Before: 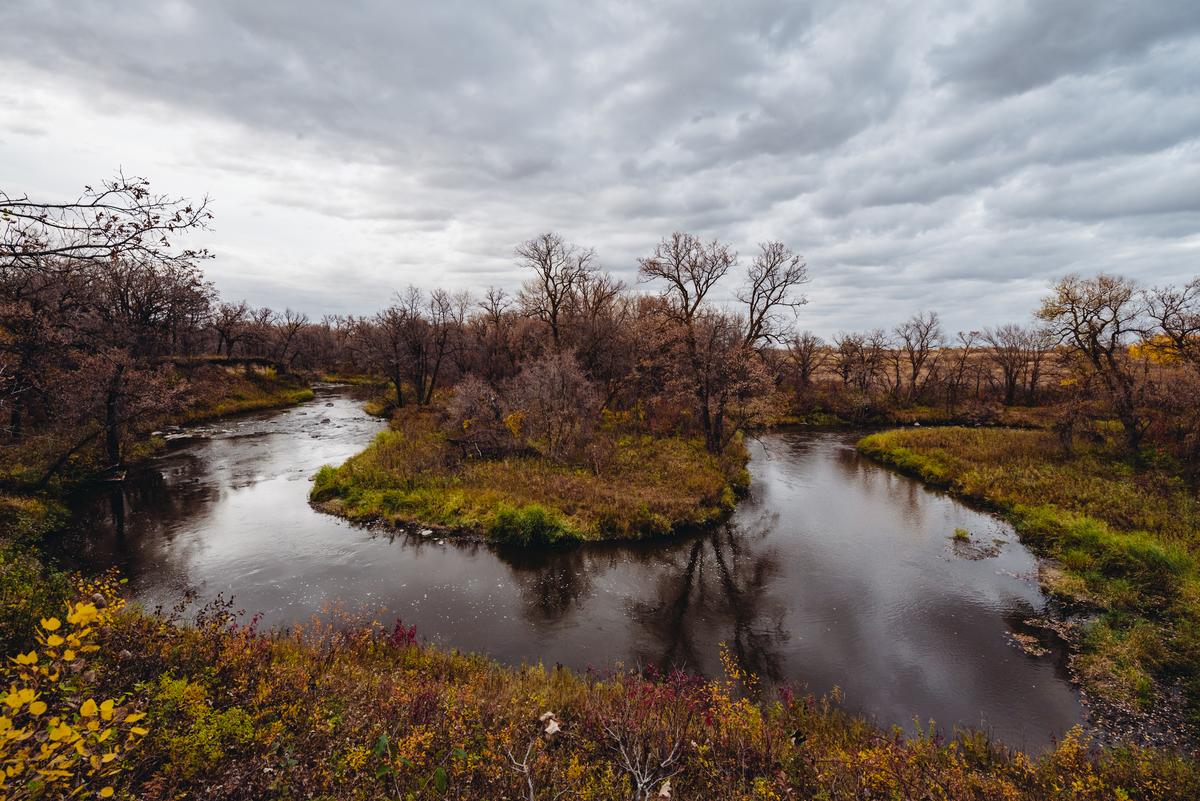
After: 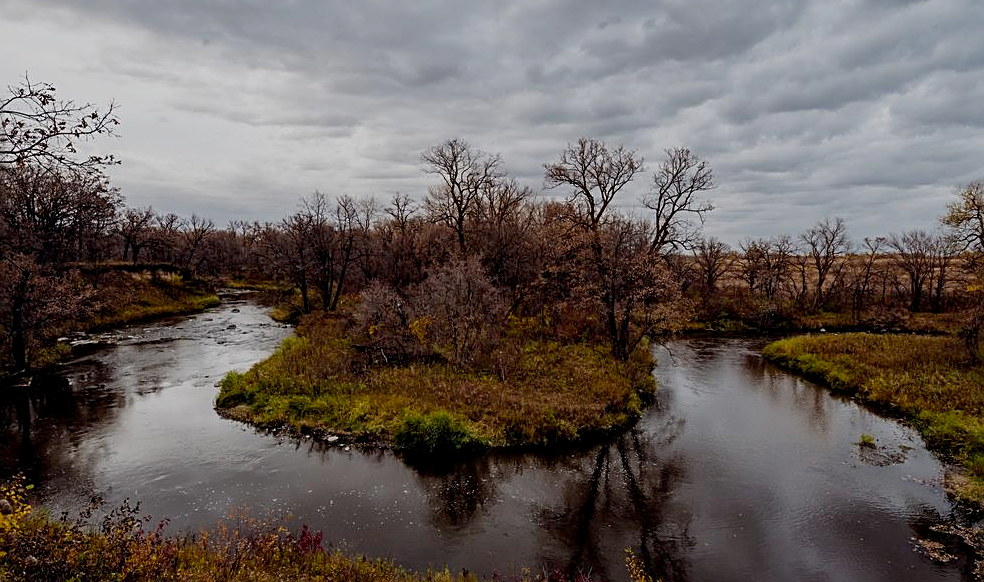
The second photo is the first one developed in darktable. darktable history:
tone equalizer: on, module defaults
sharpen: on, module defaults
crop: left 7.856%, top 11.836%, right 10.12%, bottom 15.387%
exposure: black level correction 0.009, exposure -0.637 EV, compensate highlight preservation false
